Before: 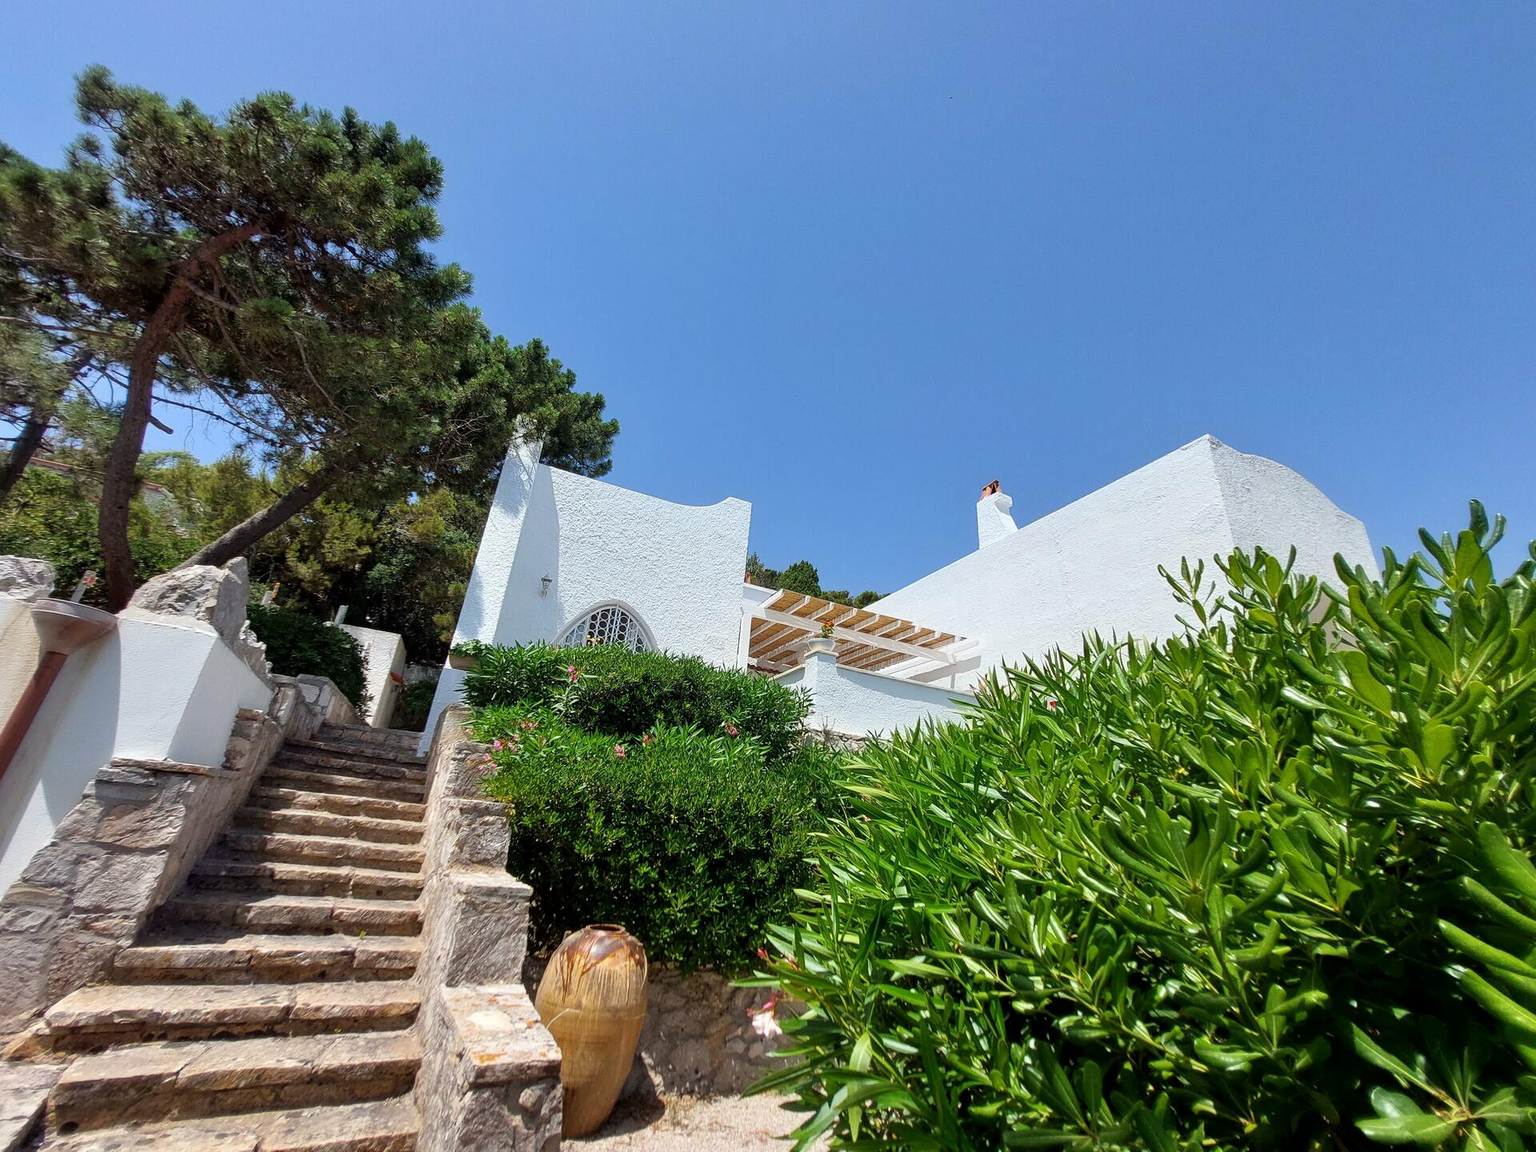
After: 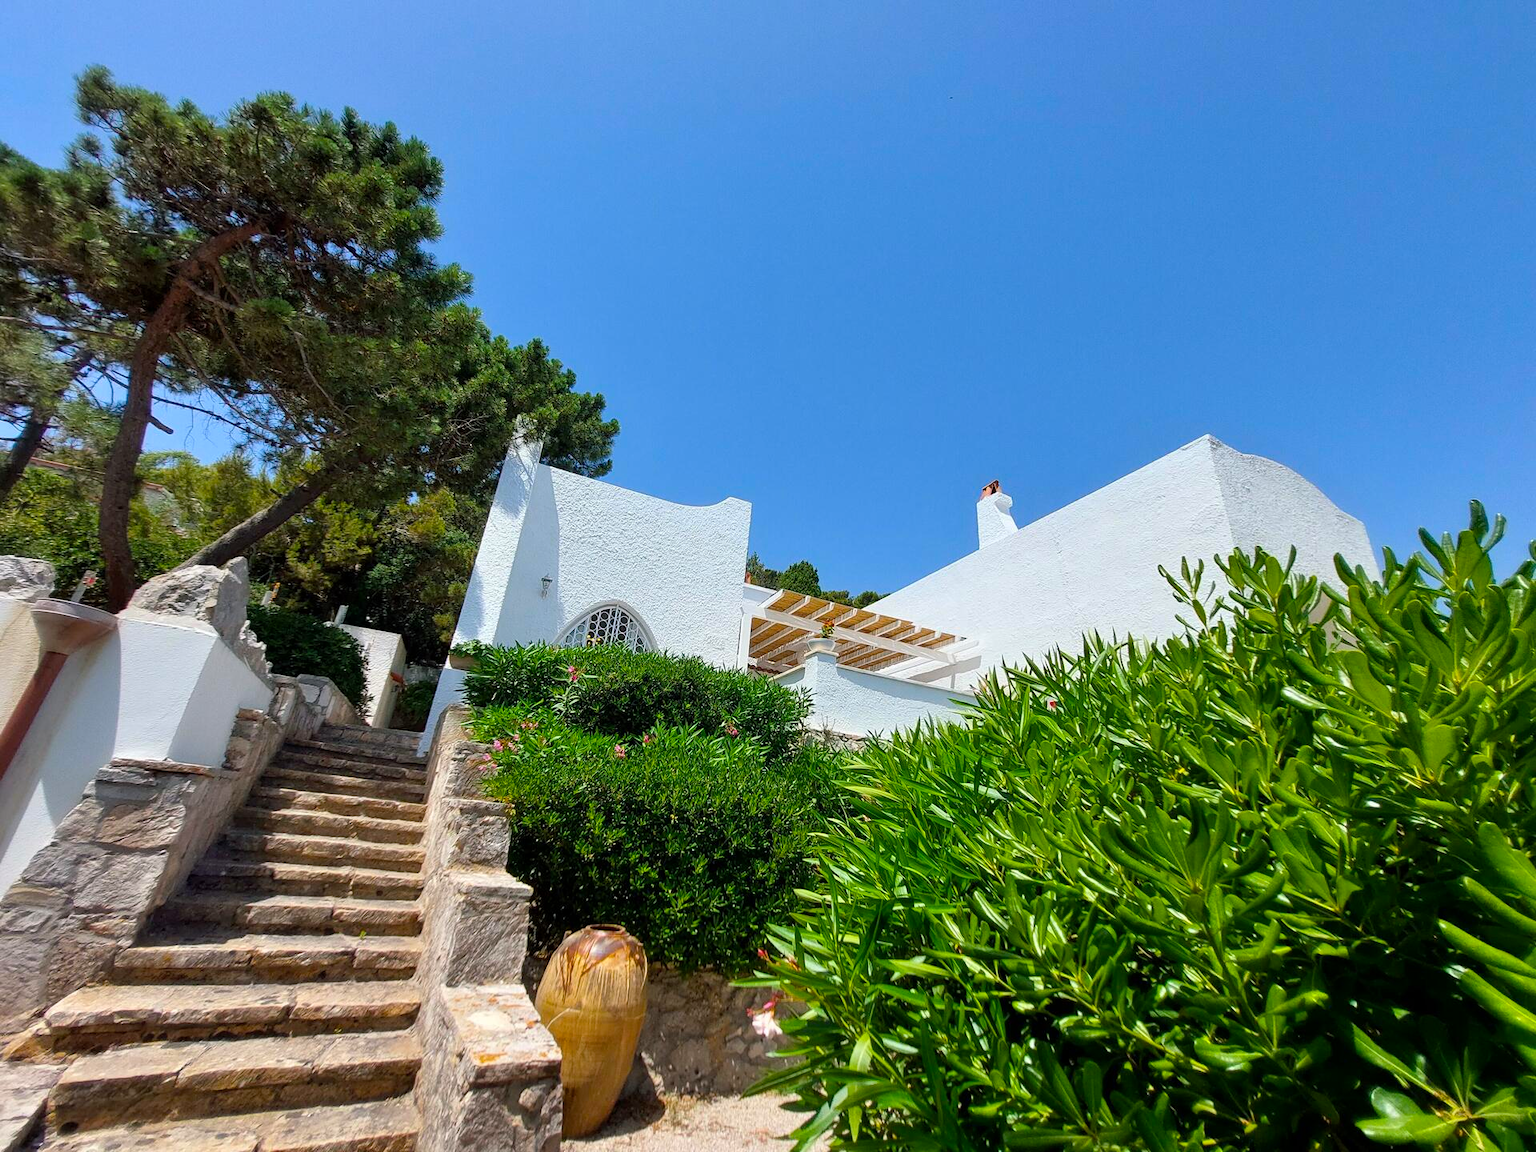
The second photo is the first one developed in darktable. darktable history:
color balance rgb: shadows lift › chroma 2.027%, shadows lift › hue 134.72°, linear chroma grading › global chroma 15.389%, perceptual saturation grading › global saturation 10.324%
